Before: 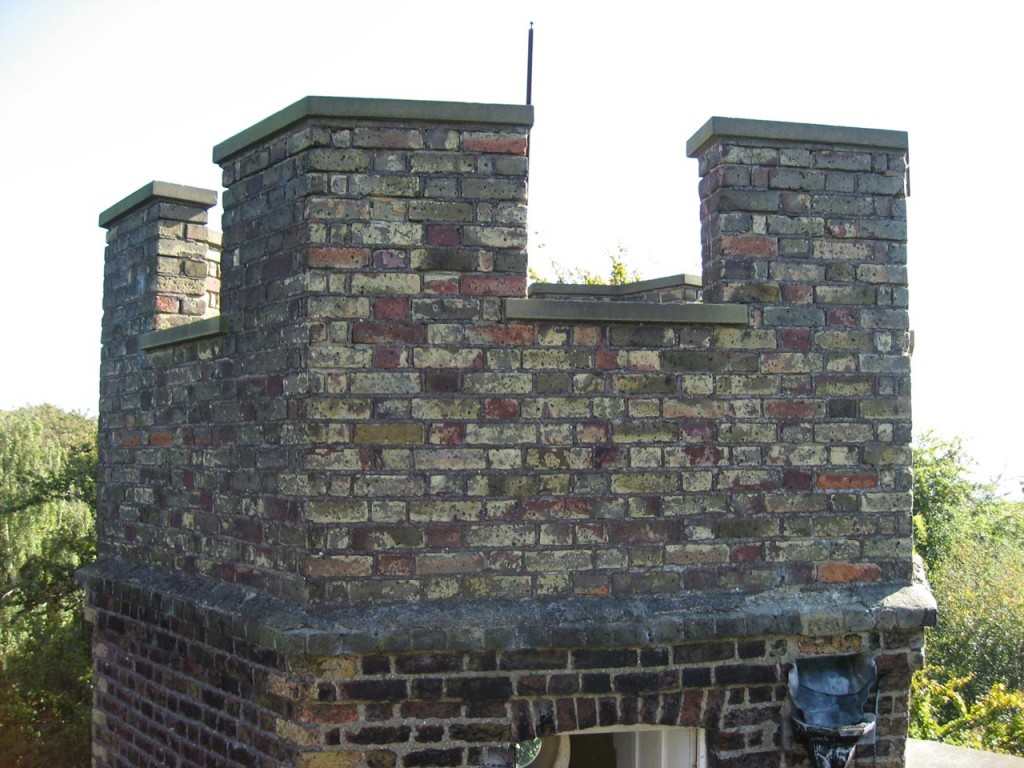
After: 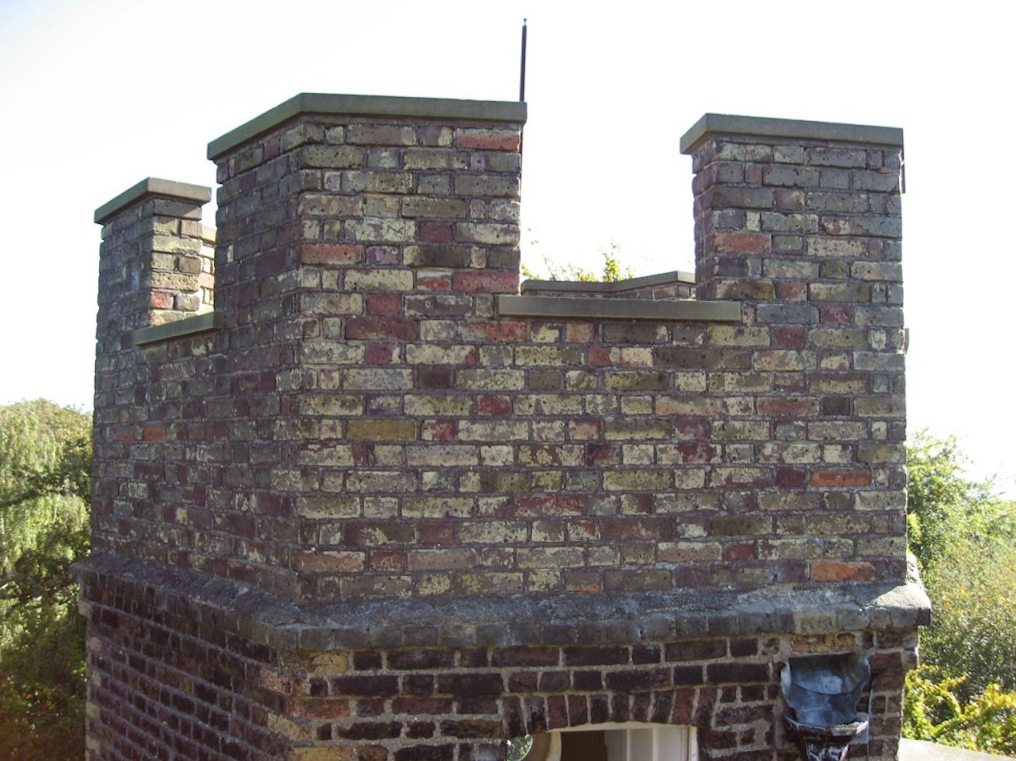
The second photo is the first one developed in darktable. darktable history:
color balance: mode lift, gamma, gain (sRGB), lift [1, 1.049, 1, 1]
rotate and perspective: rotation 0.192°, lens shift (horizontal) -0.015, crop left 0.005, crop right 0.996, crop top 0.006, crop bottom 0.99
